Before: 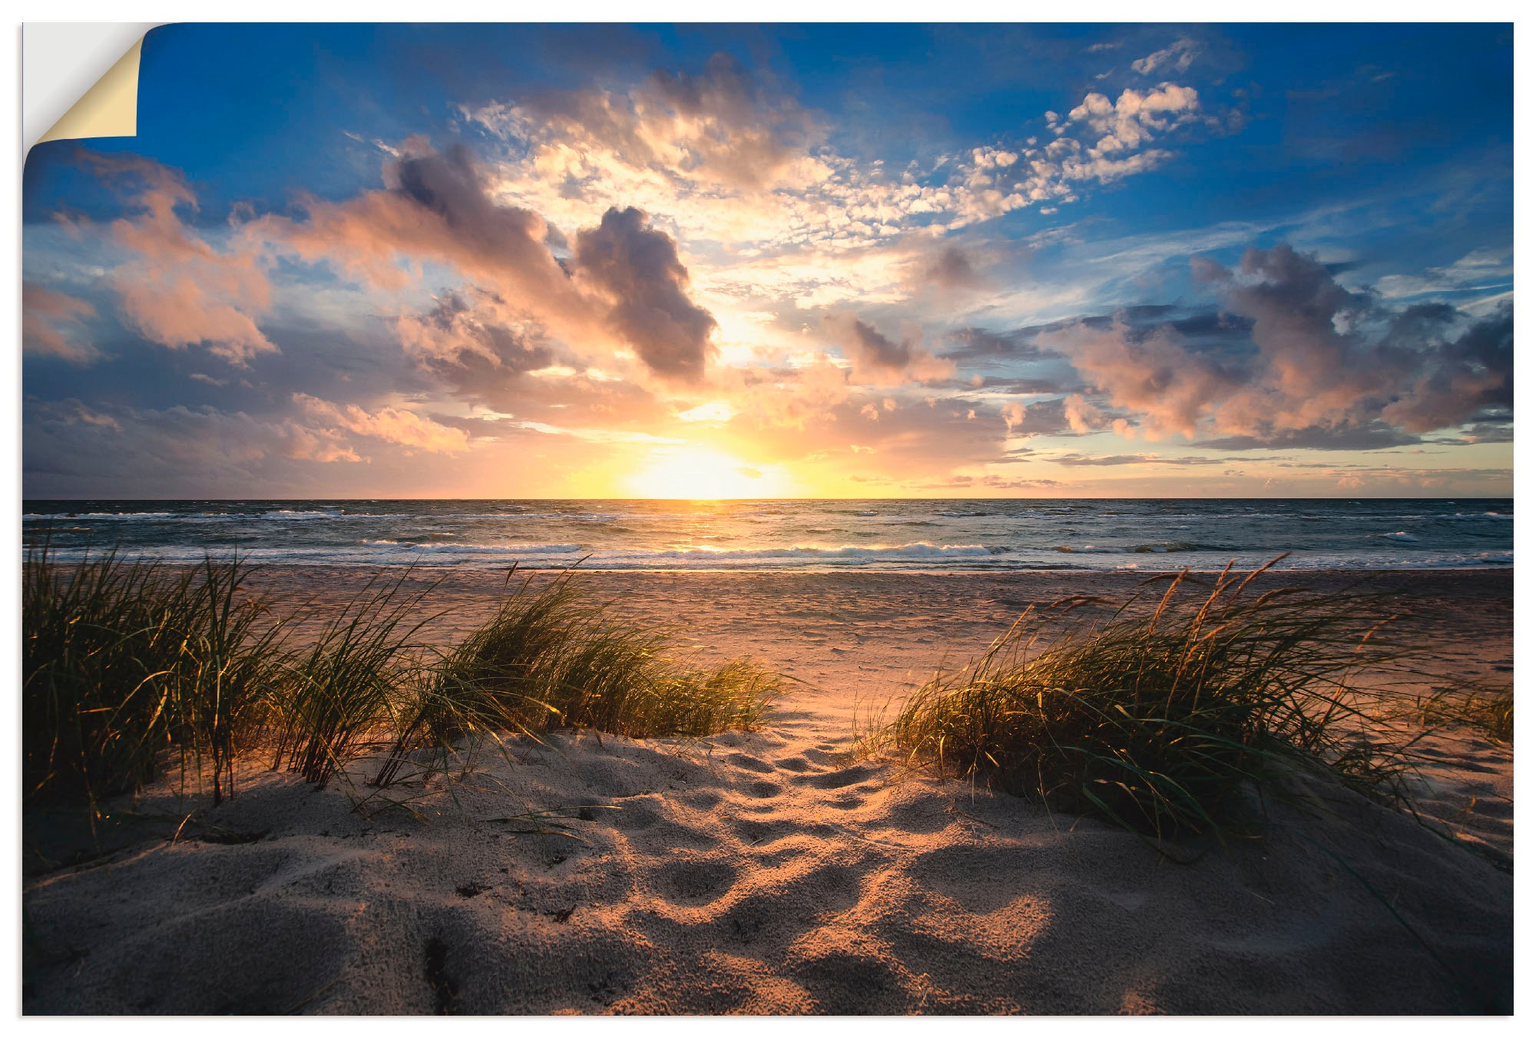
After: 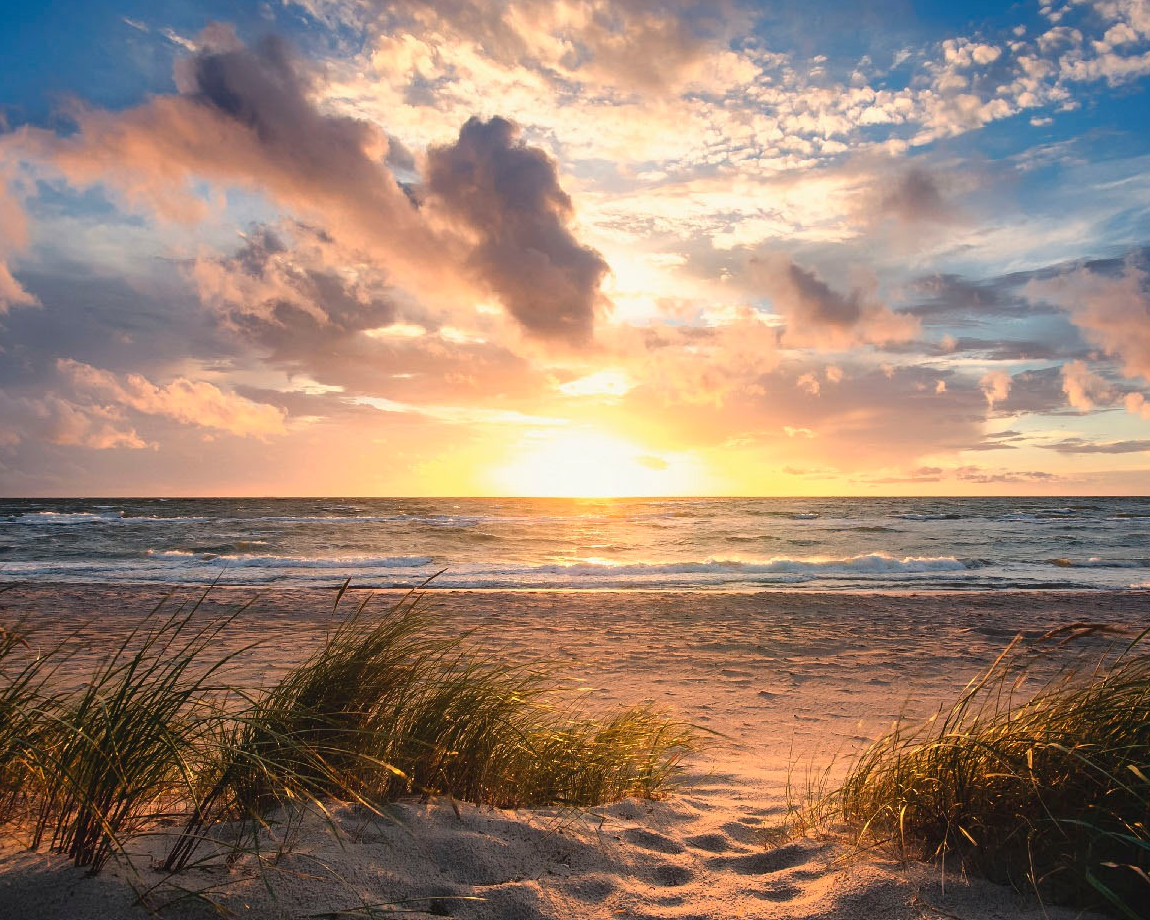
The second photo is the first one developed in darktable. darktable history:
crop: left 16.249%, top 11.389%, right 26.236%, bottom 20.558%
